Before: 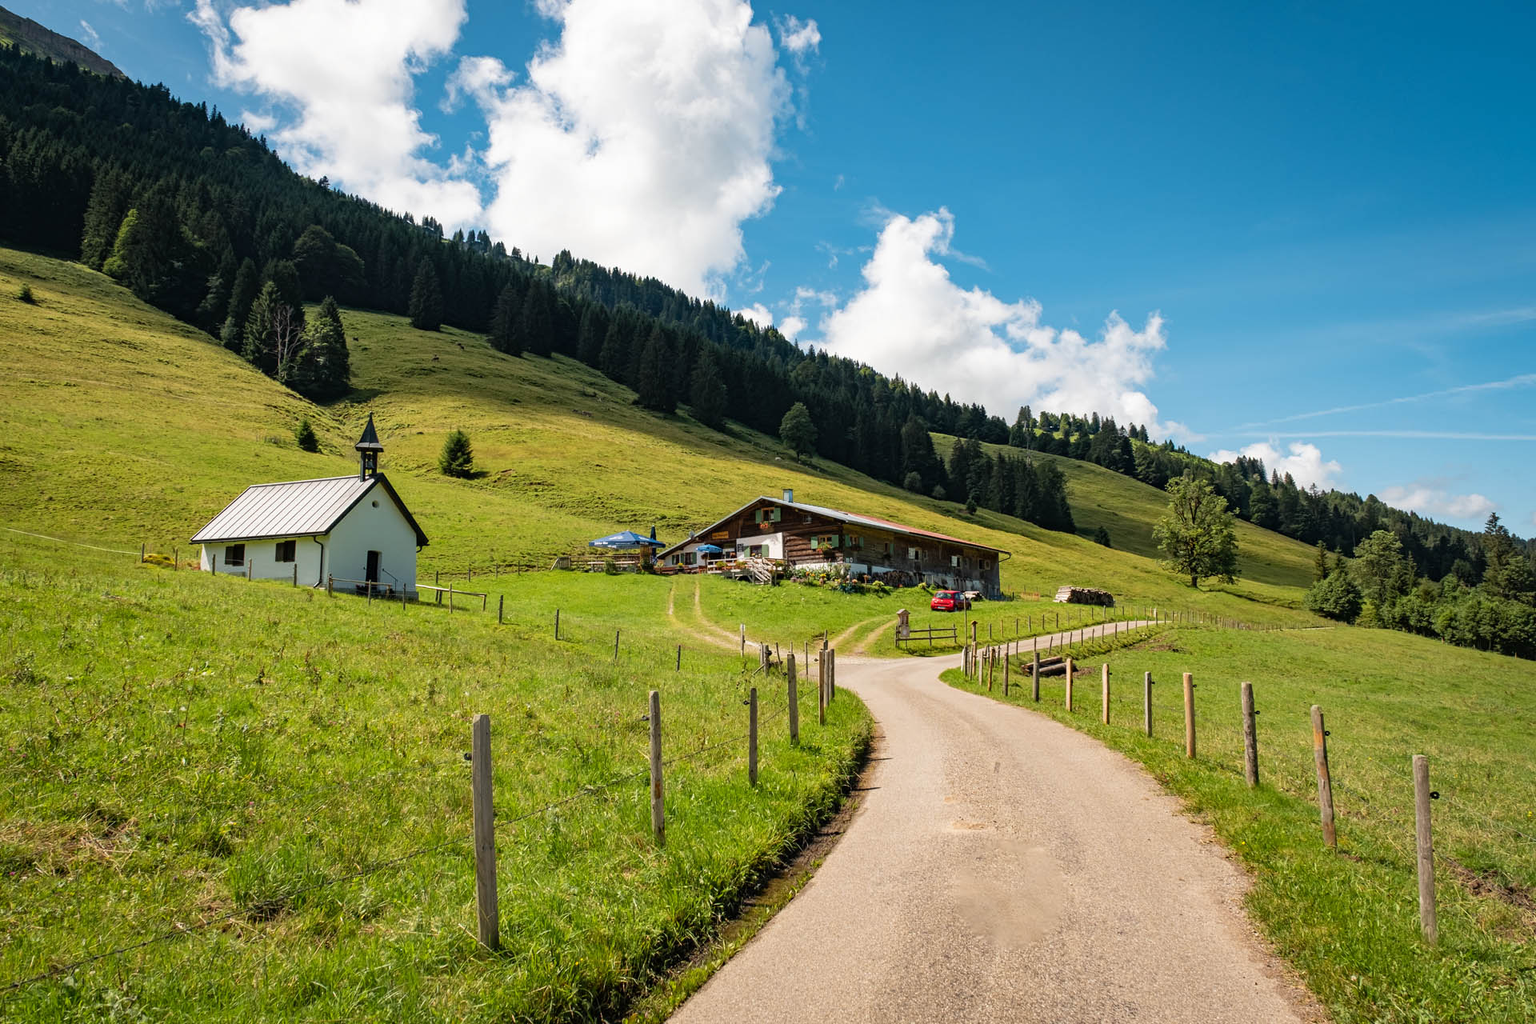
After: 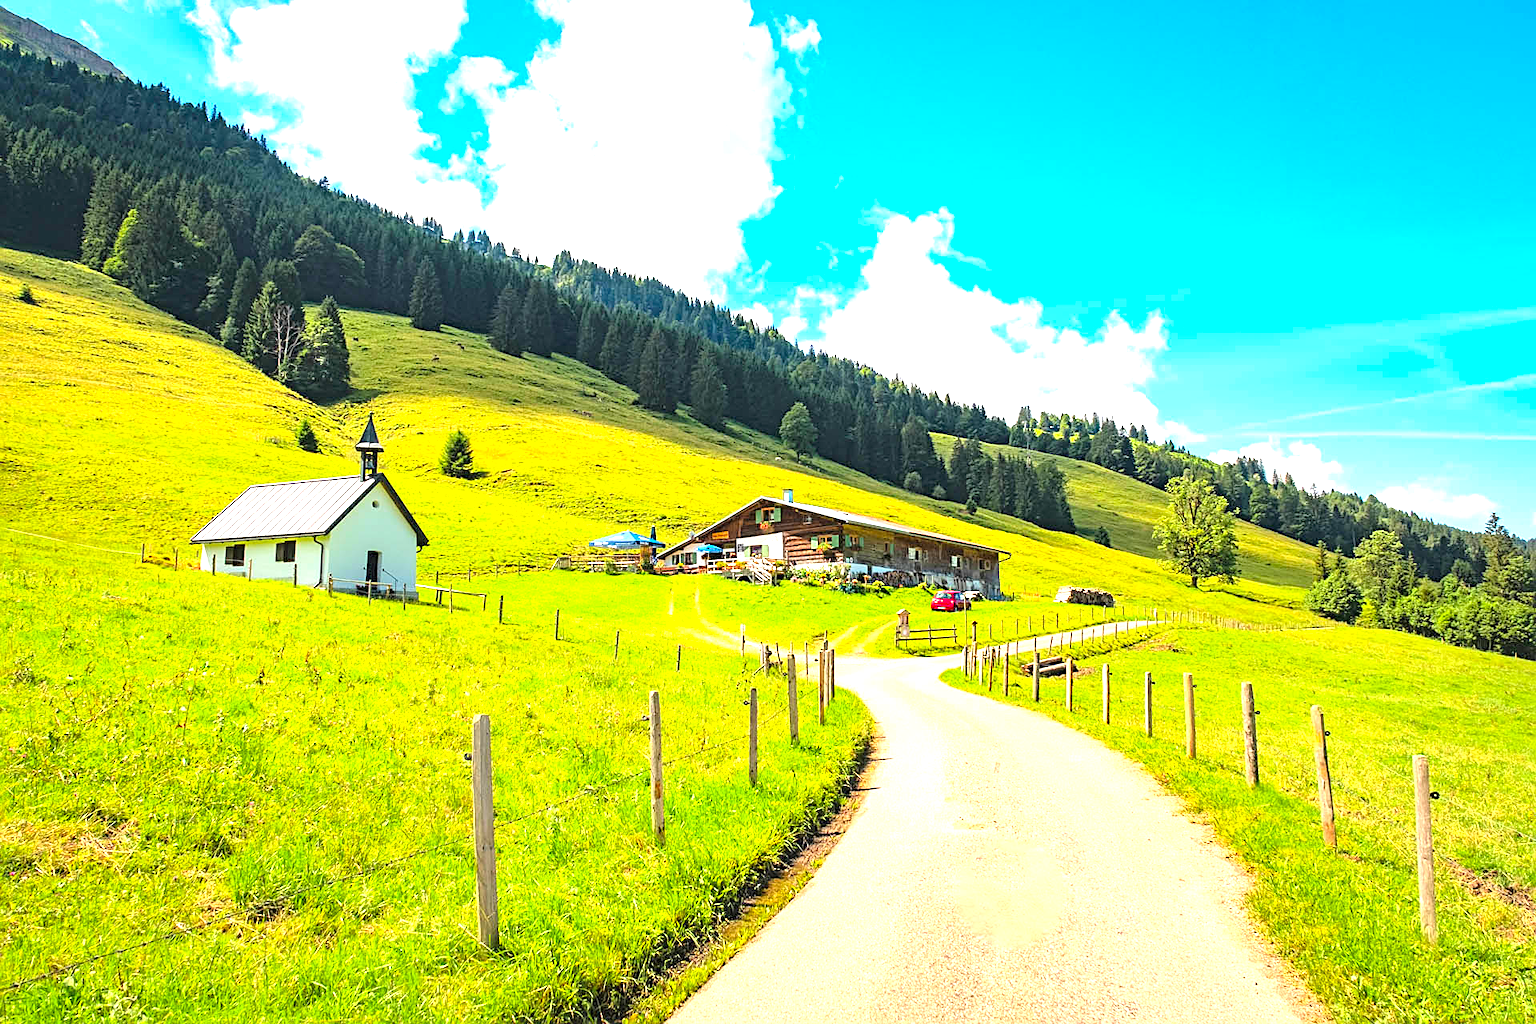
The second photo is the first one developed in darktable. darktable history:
sharpen: on, module defaults
exposure: black level correction 0, exposure 1.55 EV, compensate exposure bias true, compensate highlight preservation false
contrast brightness saturation: contrast 0.07, brightness 0.18, saturation 0.4
